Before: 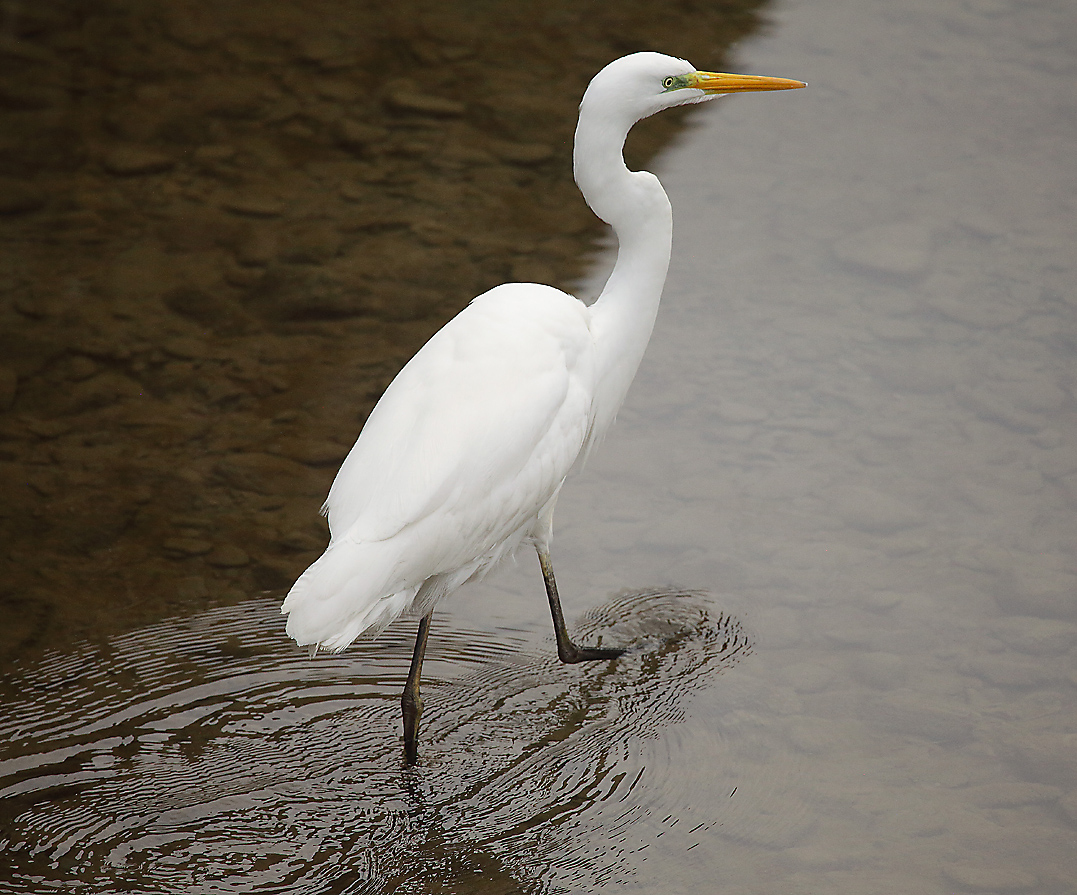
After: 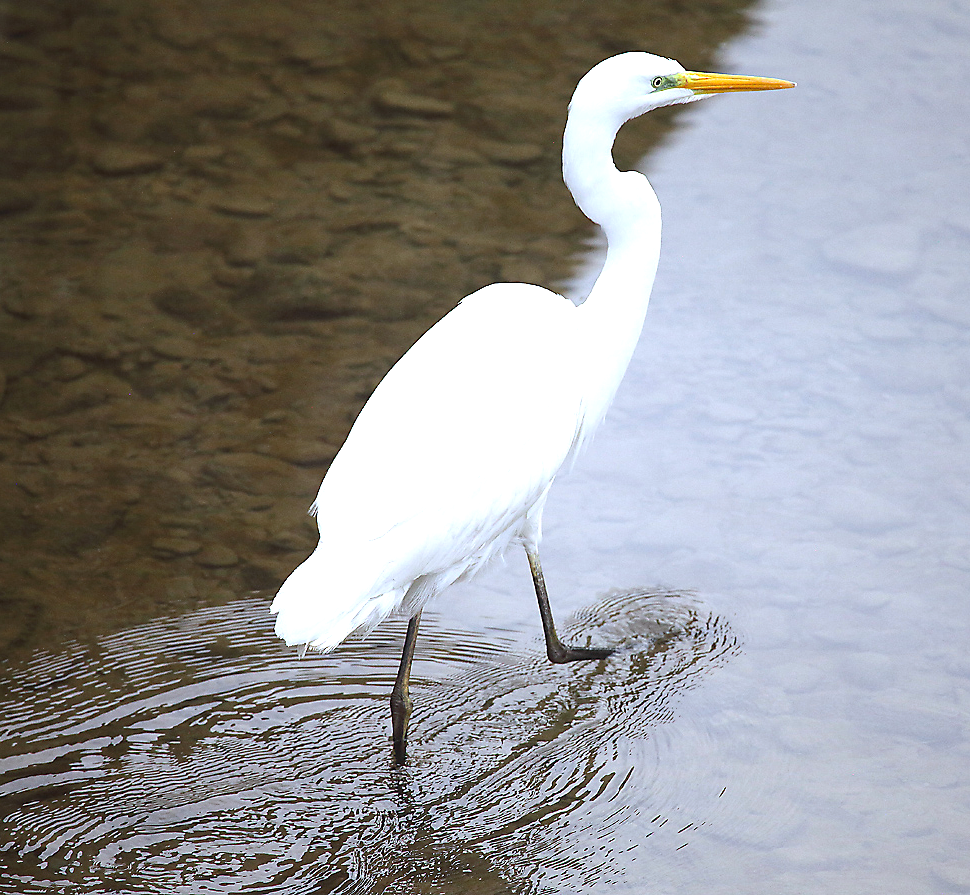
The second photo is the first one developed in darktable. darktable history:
white balance: red 0.948, green 1.02, blue 1.176
exposure: exposure 1.061 EV, compensate highlight preservation false
tone equalizer: on, module defaults
crop and rotate: left 1.088%, right 8.807%
